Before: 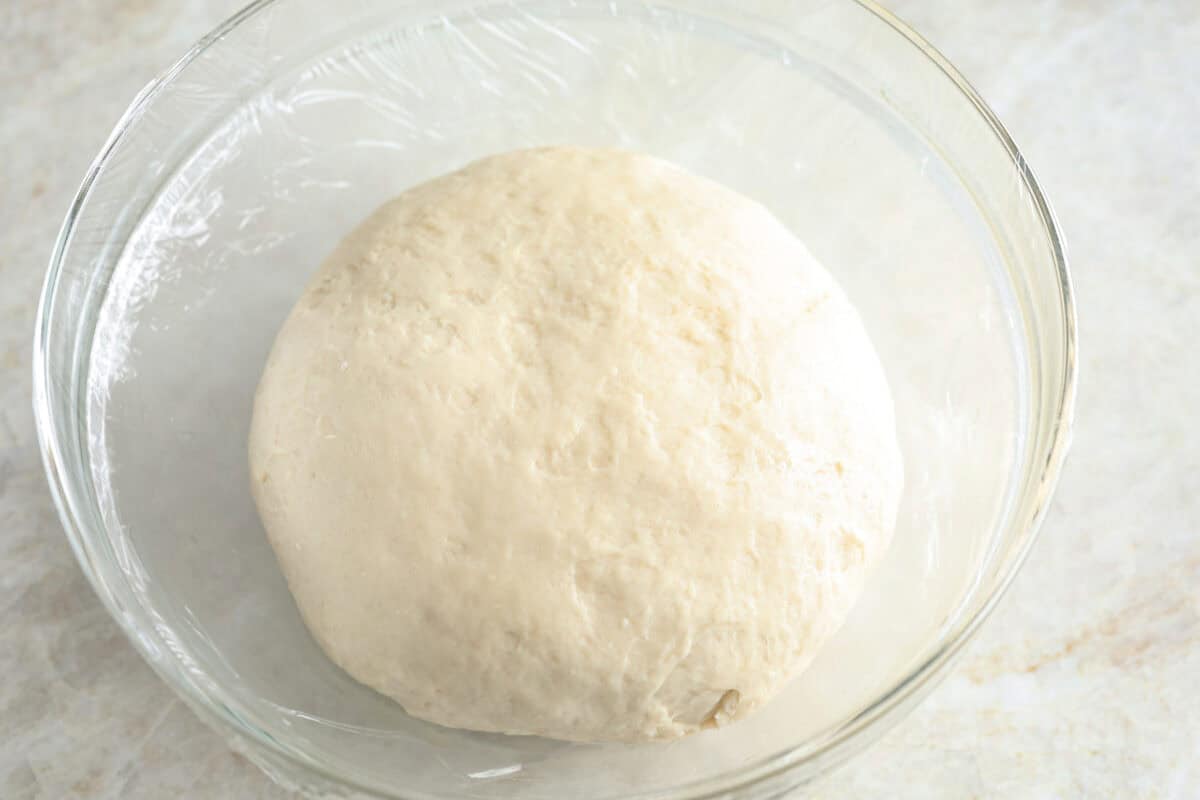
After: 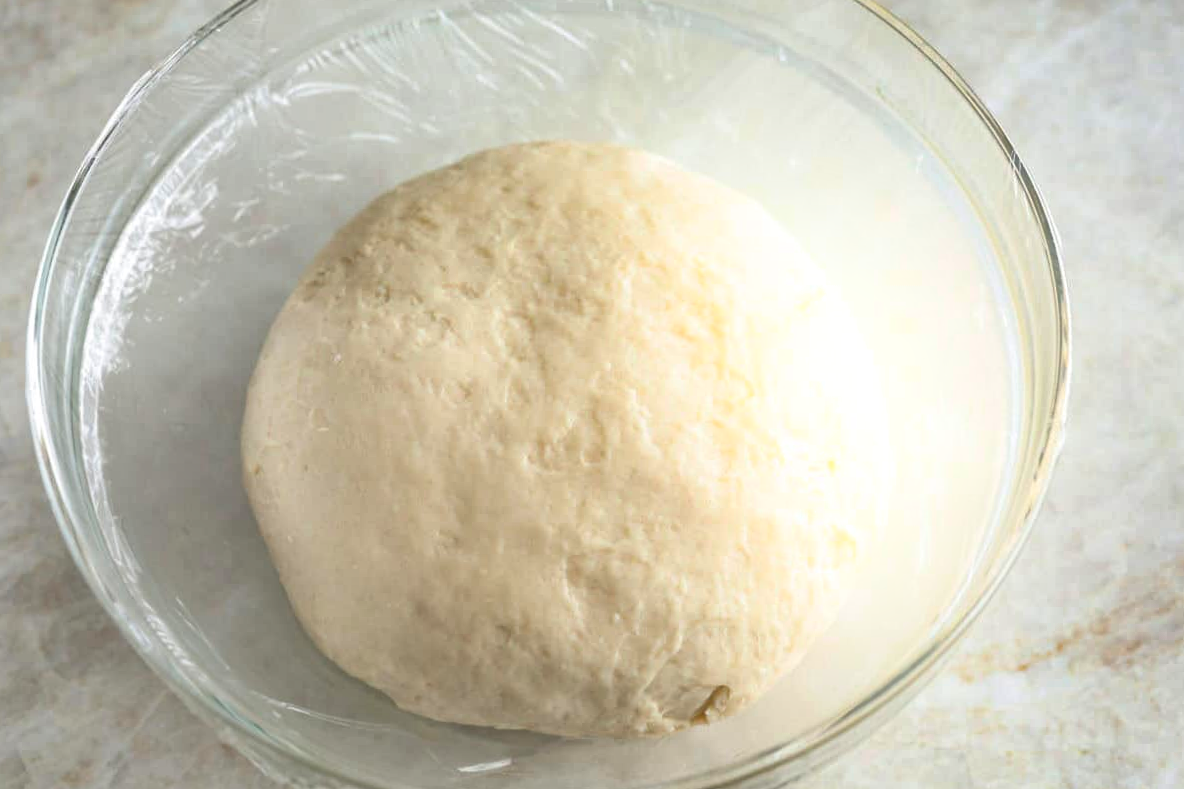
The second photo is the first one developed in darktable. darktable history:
crop and rotate: angle -0.5°
shadows and highlights: radius 108.52, shadows 23.73, highlights -59.32, low approximation 0.01, soften with gaussian
bloom: size 16%, threshold 98%, strength 20%
